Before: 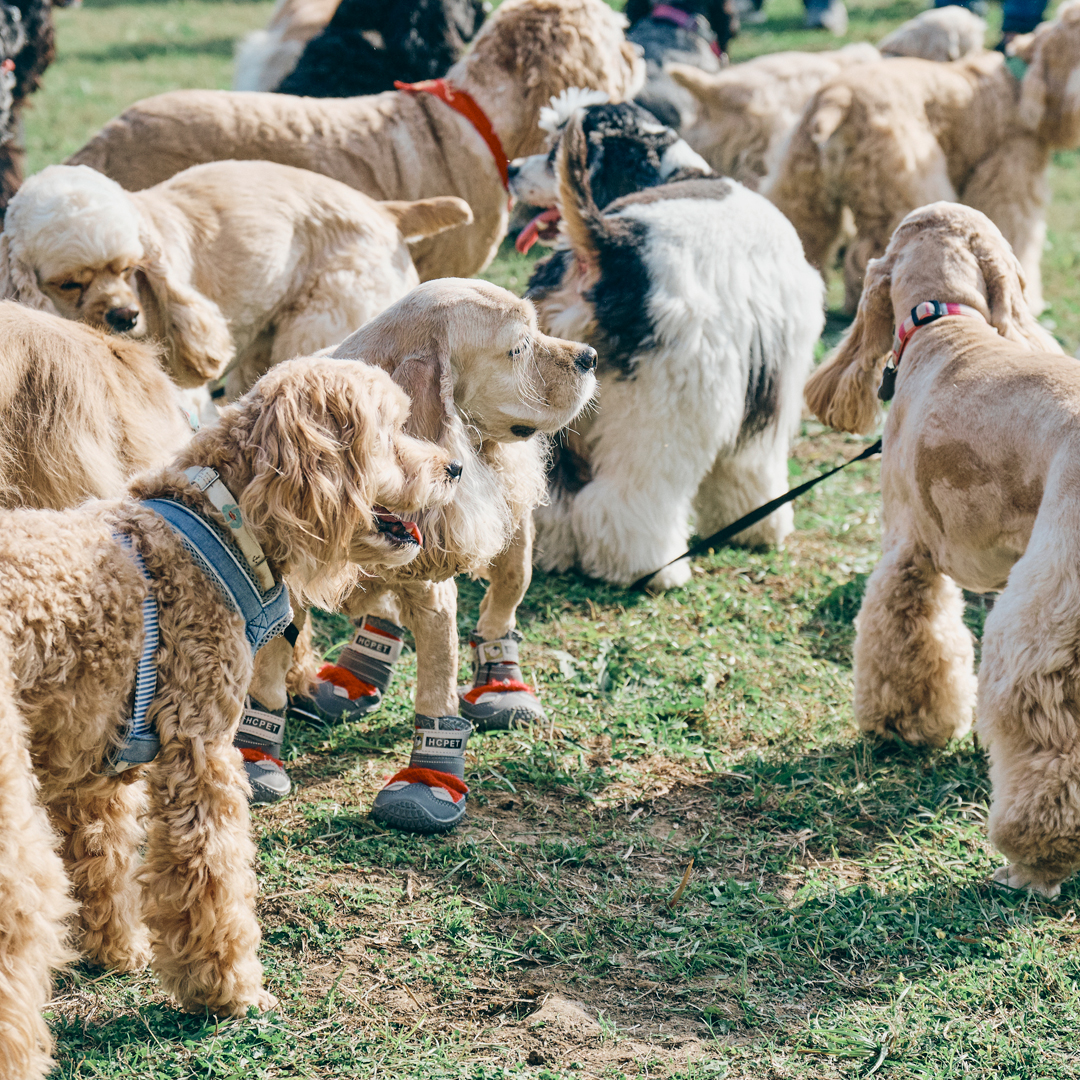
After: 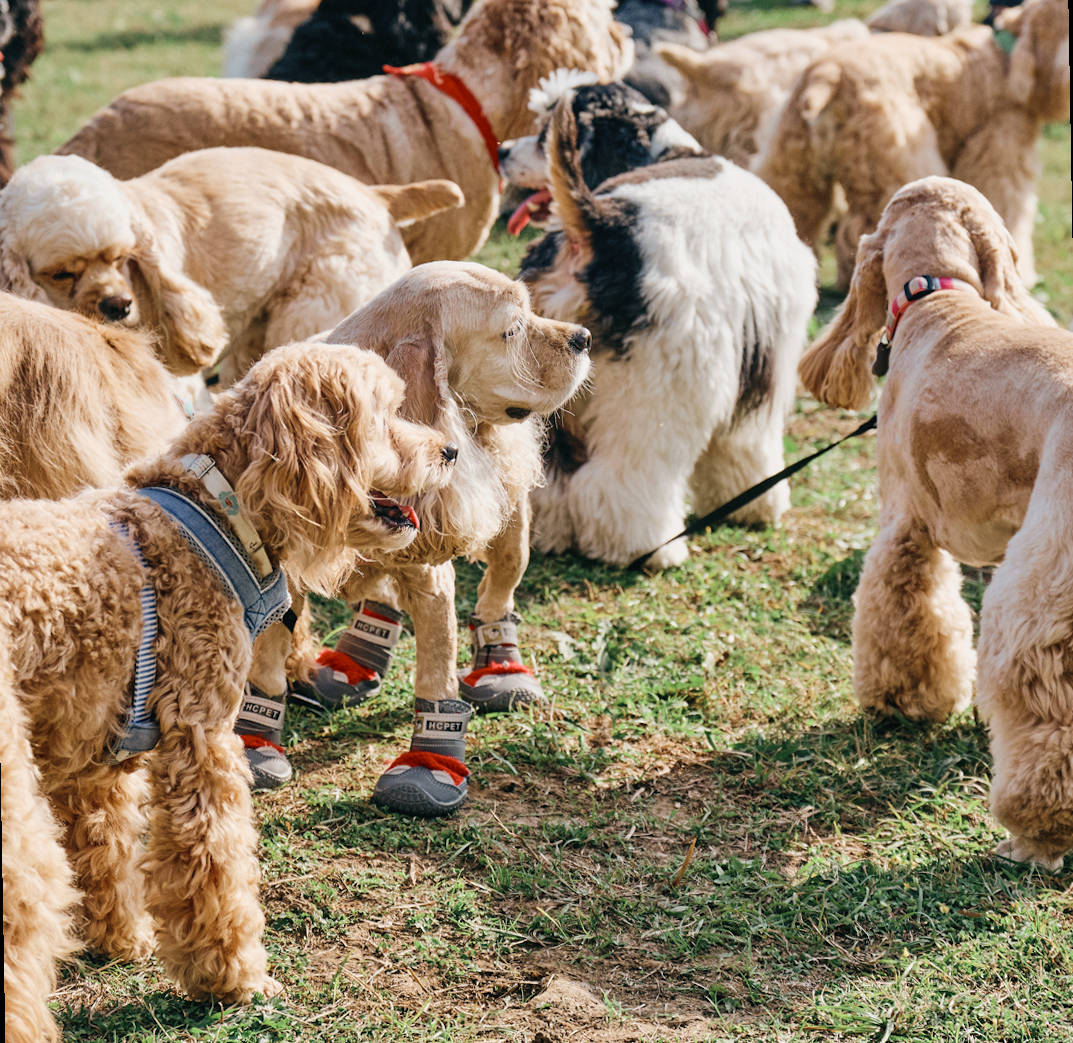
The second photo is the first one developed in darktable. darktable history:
rotate and perspective: rotation -1°, crop left 0.011, crop right 0.989, crop top 0.025, crop bottom 0.975
rgb levels: mode RGB, independent channels, levels [[0, 0.5, 1], [0, 0.521, 1], [0, 0.536, 1]]
